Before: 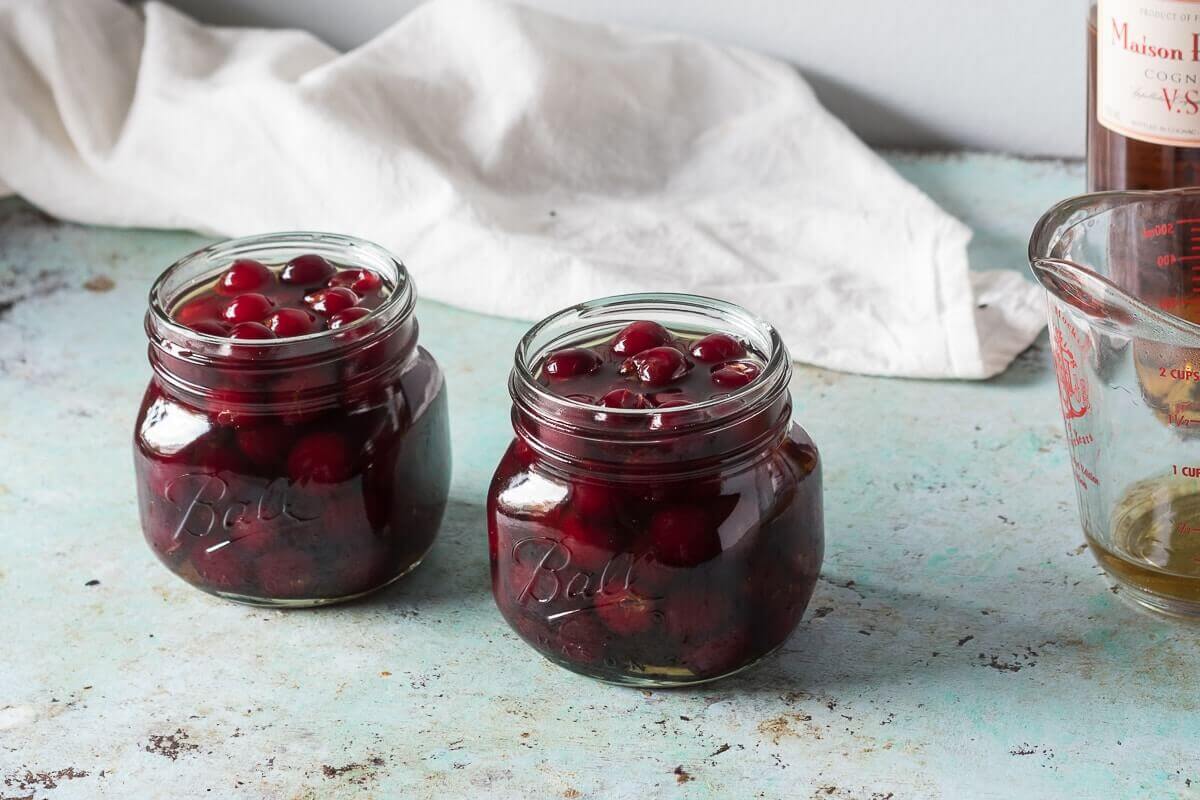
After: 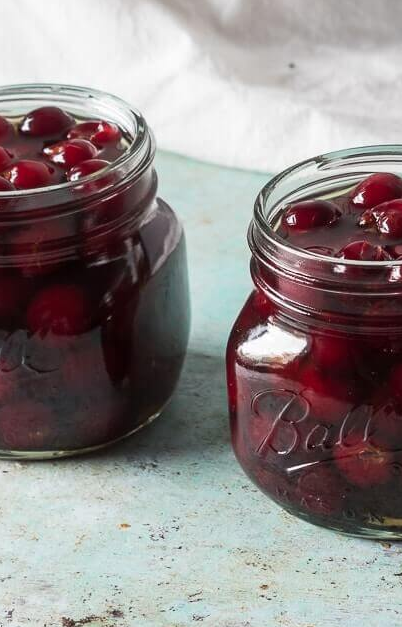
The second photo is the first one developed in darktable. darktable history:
crop and rotate: left 21.77%, top 18.528%, right 44.676%, bottom 2.997%
exposure: compensate highlight preservation false
